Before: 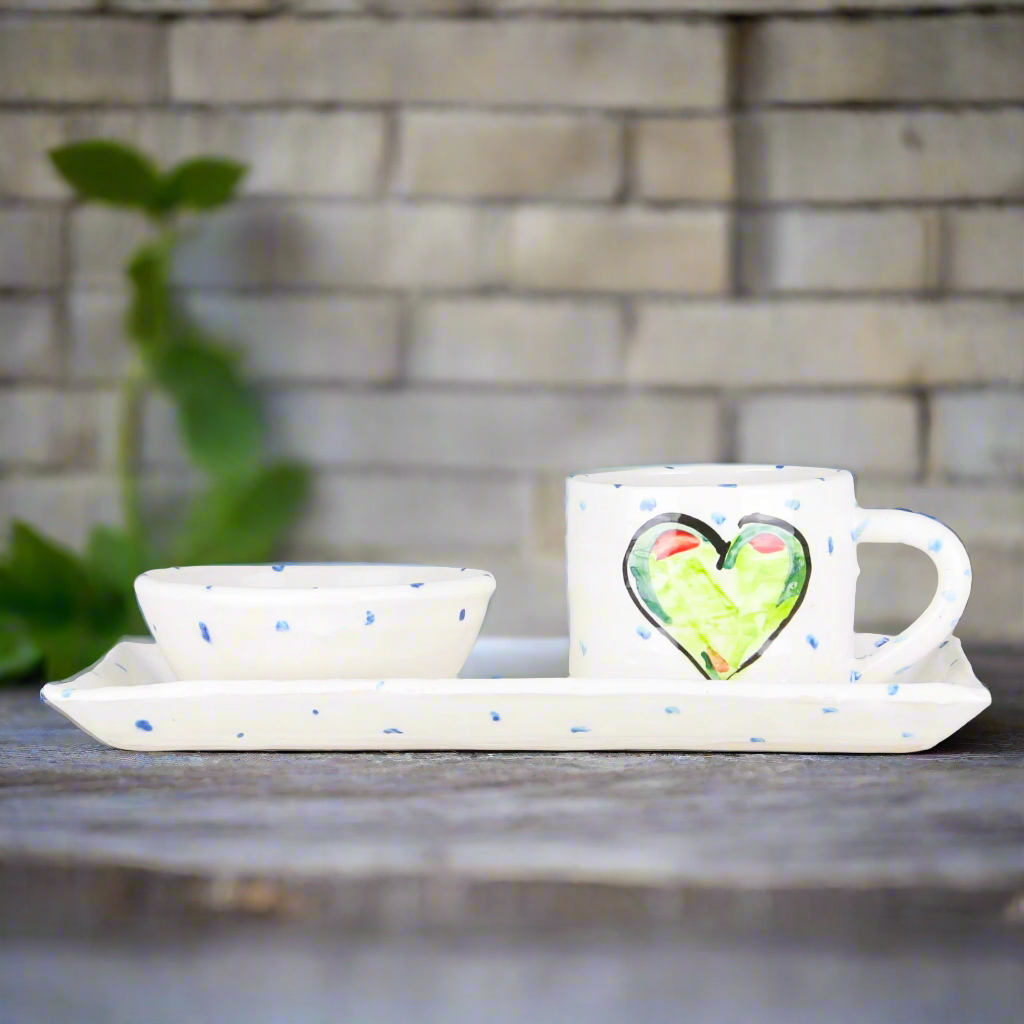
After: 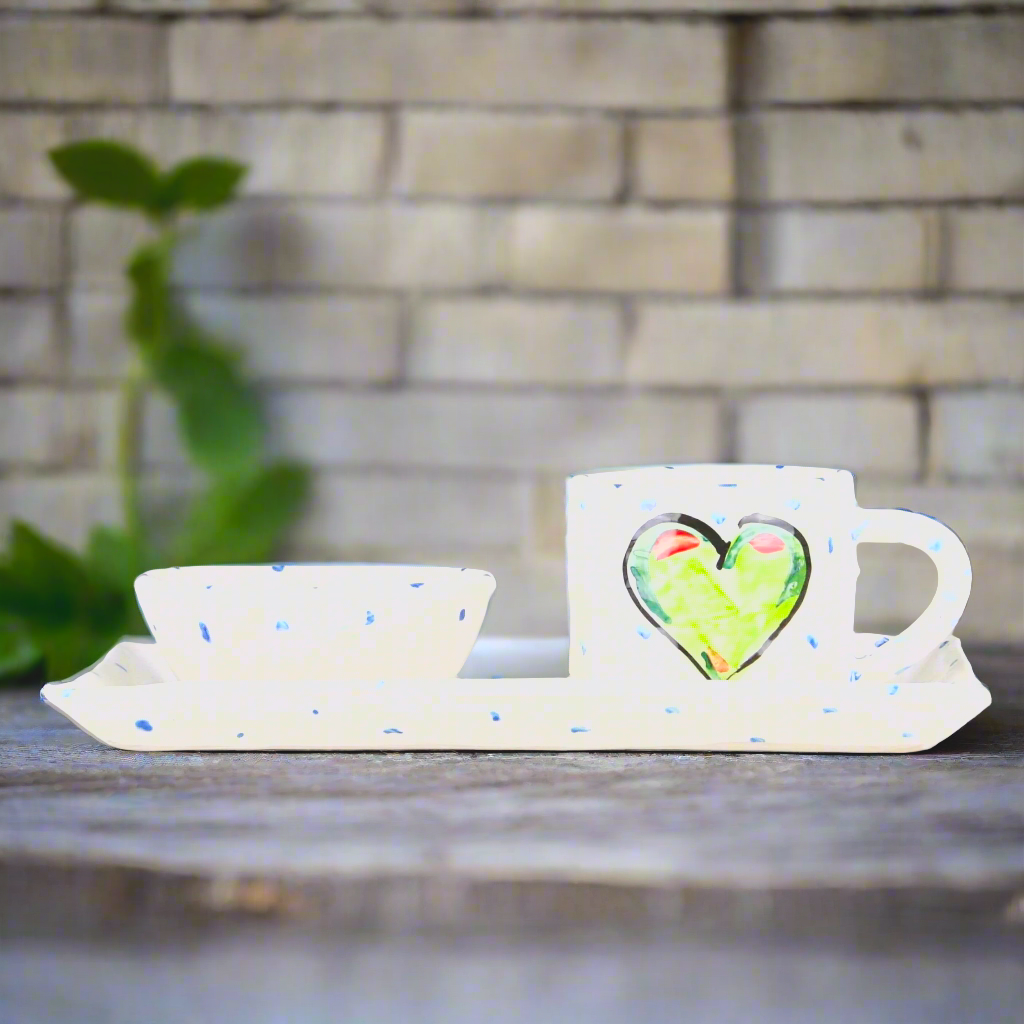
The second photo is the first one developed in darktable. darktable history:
tone equalizer: -8 EV -0.417 EV, -7 EV -0.389 EV, -6 EV -0.333 EV, -5 EV -0.222 EV, -3 EV 0.222 EV, -2 EV 0.333 EV, -1 EV 0.389 EV, +0 EV 0.417 EV, edges refinement/feathering 500, mask exposure compensation -1.25 EV, preserve details no
lowpass: radius 0.1, contrast 0.85, saturation 1.1, unbound 0
